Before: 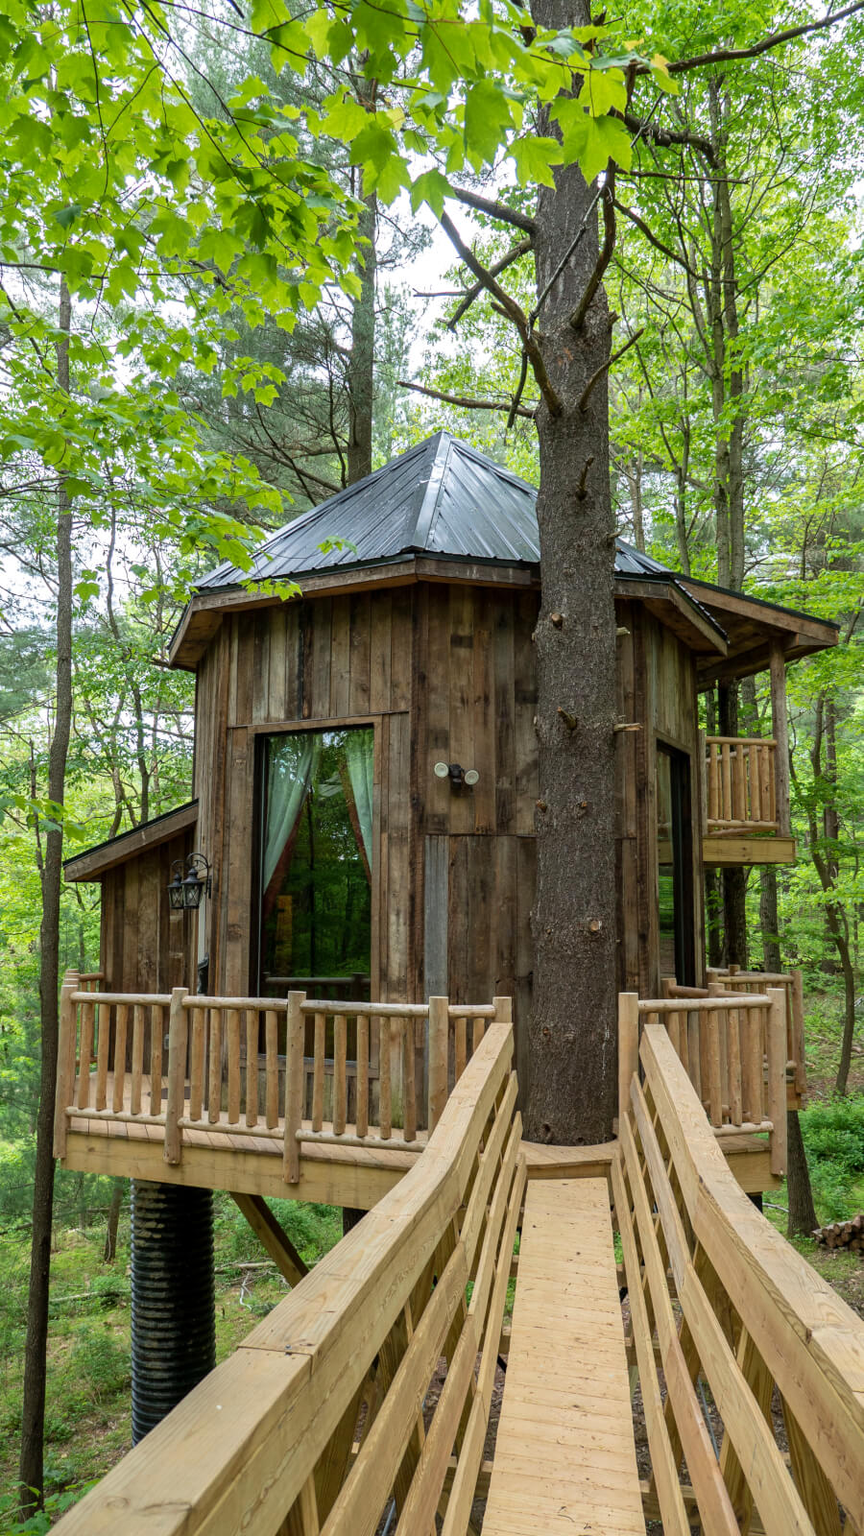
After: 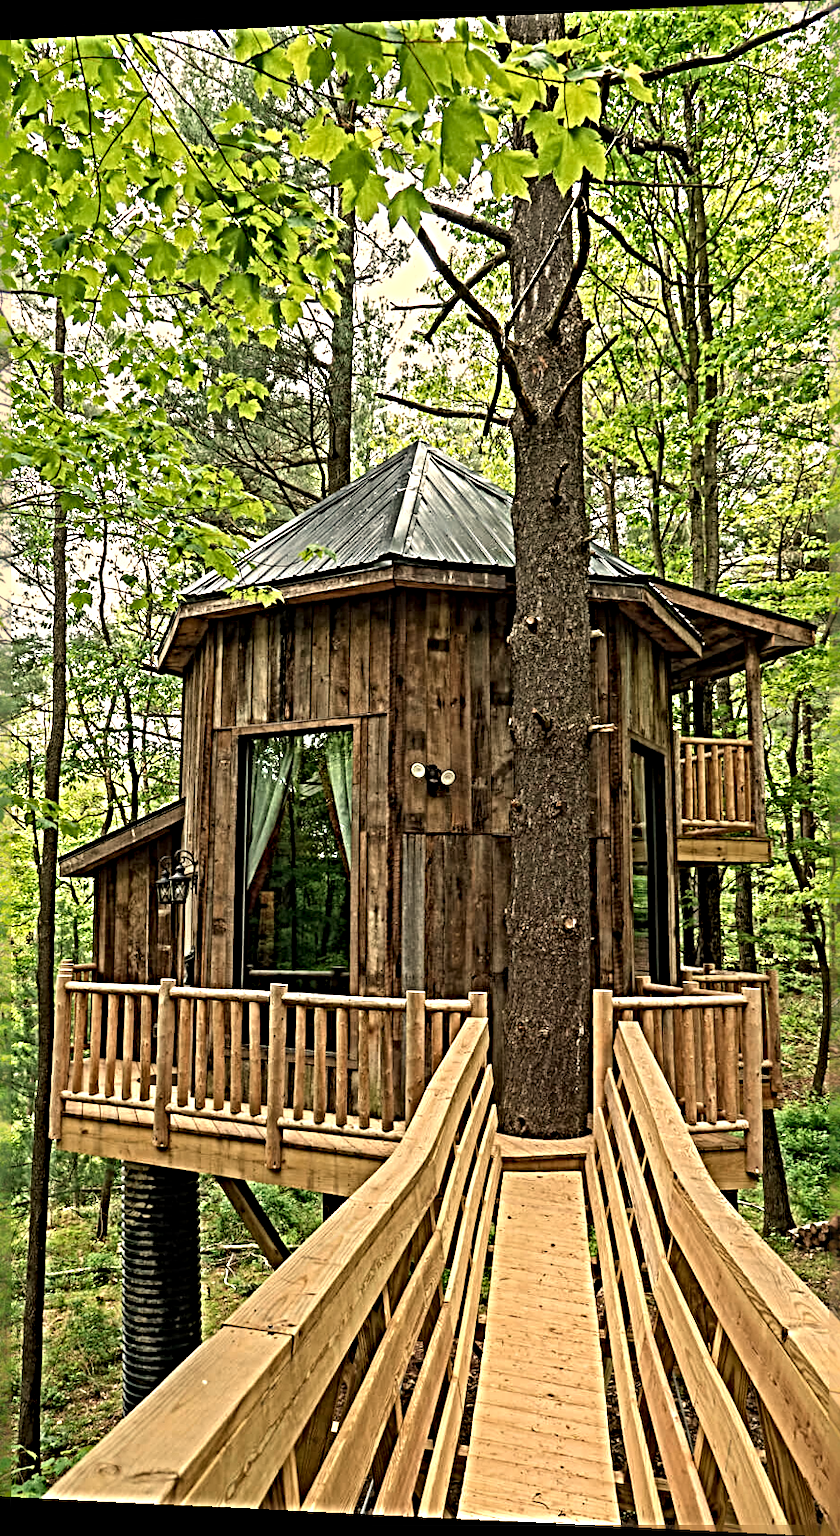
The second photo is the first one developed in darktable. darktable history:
rotate and perspective: lens shift (horizontal) -0.055, automatic cropping off
tone equalizer: on, module defaults
white balance: red 1.138, green 0.996, blue 0.812
sharpen: radius 6.3, amount 1.8, threshold 0
